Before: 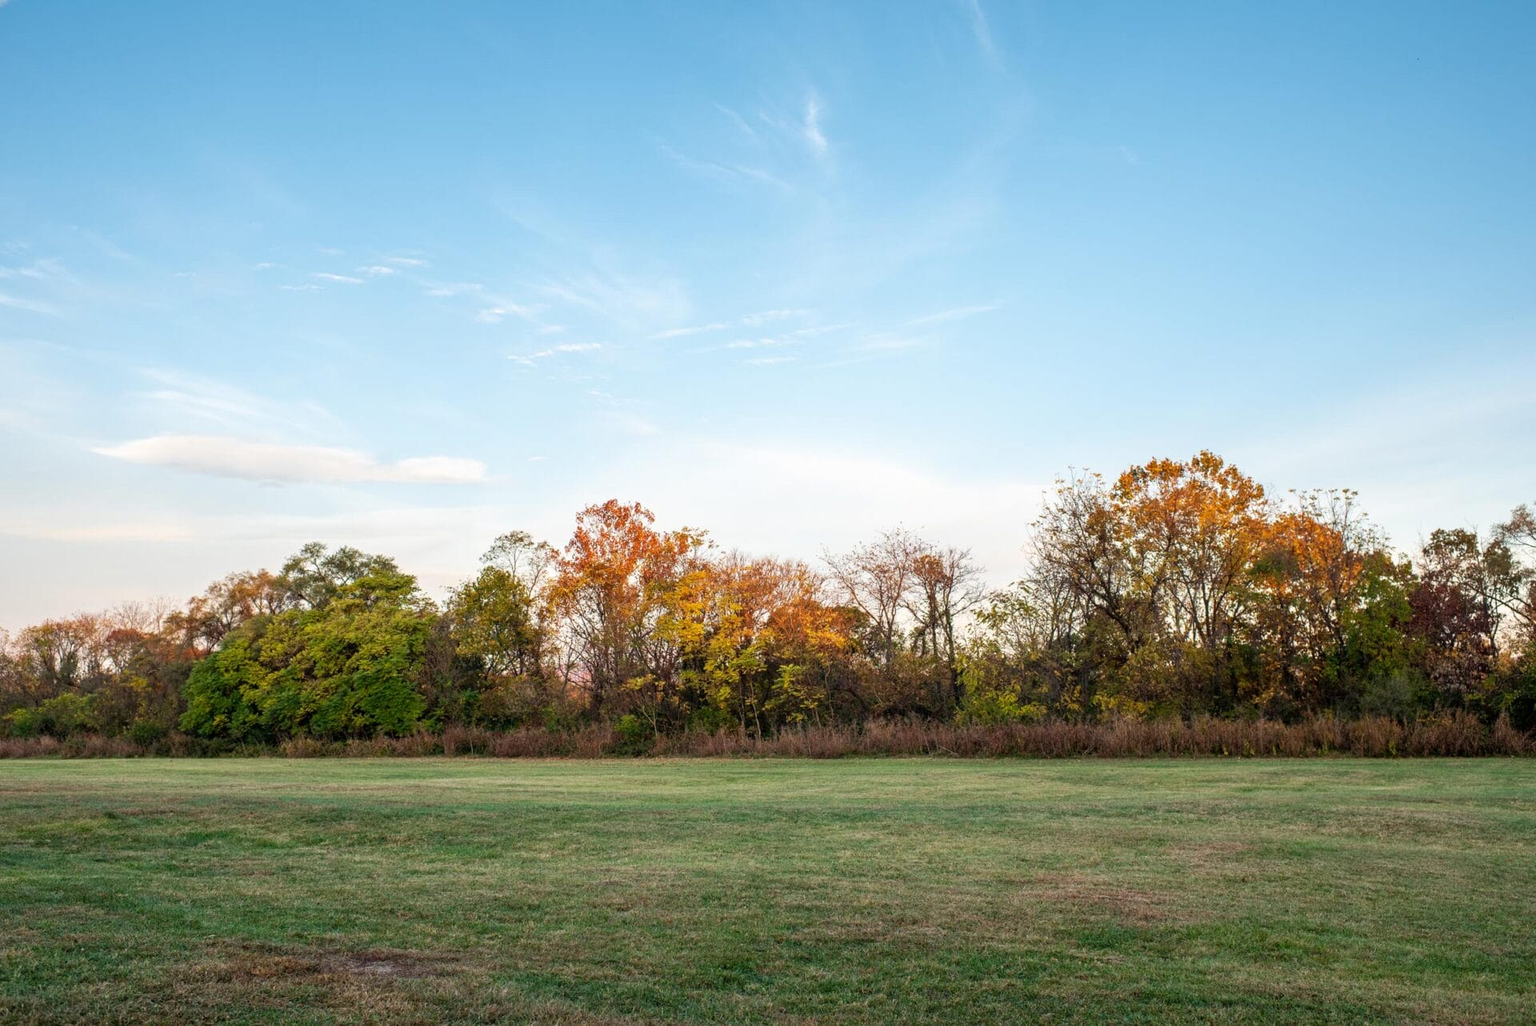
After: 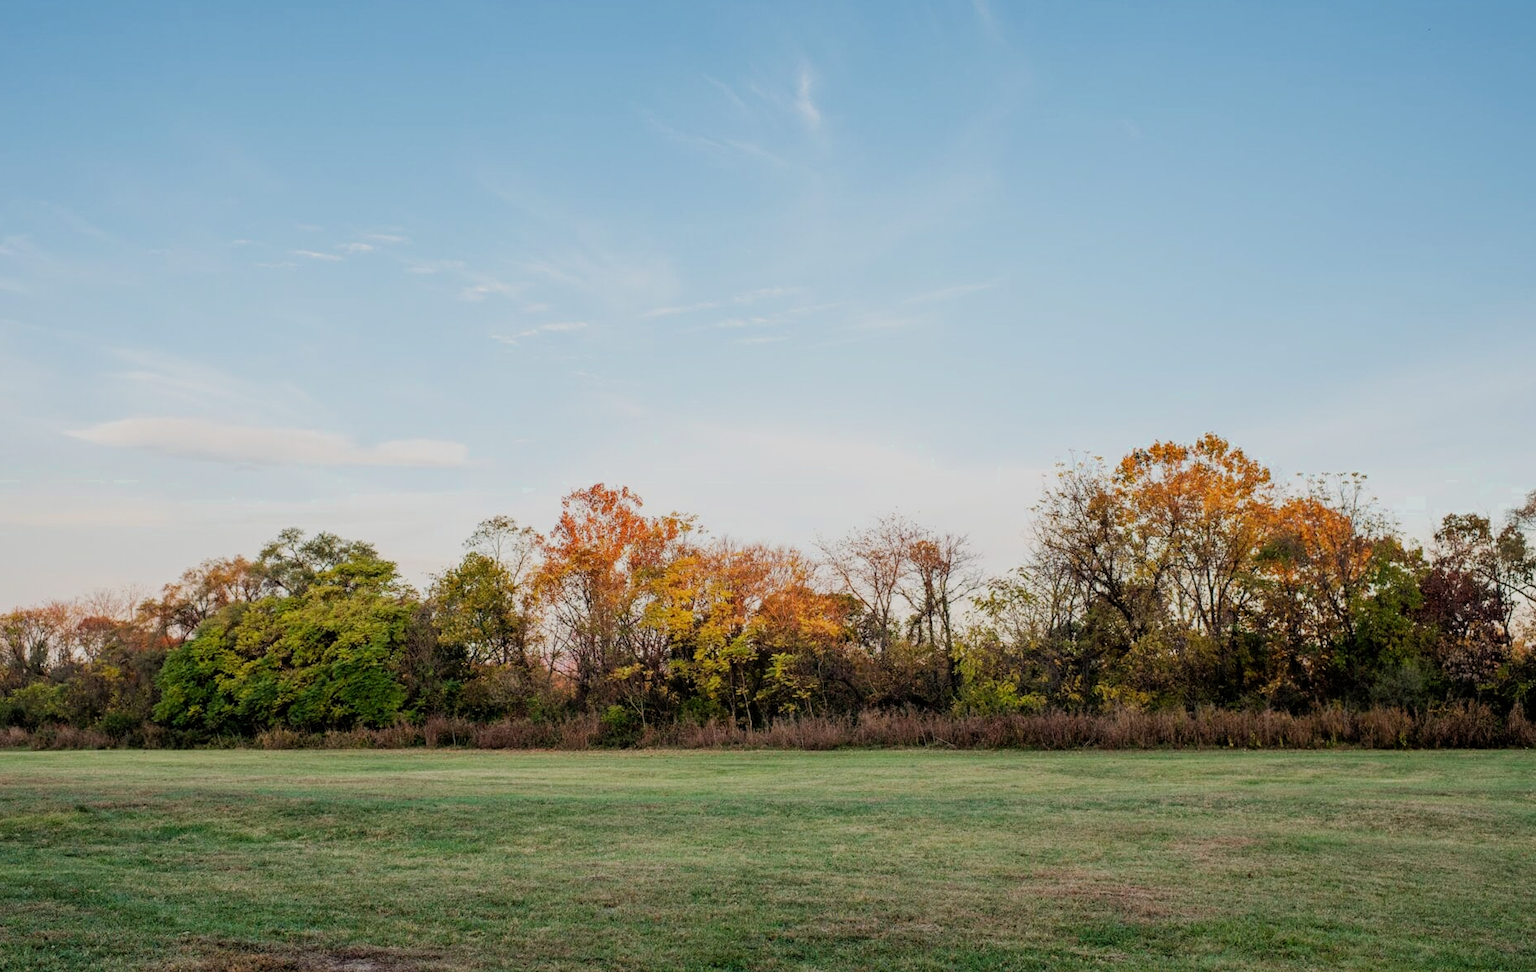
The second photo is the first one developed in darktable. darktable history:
color zones: curves: ch0 [(0.25, 0.5) (0.423, 0.5) (0.443, 0.5) (0.521, 0.756) (0.568, 0.5) (0.576, 0.5) (0.75, 0.5)]; ch1 [(0.25, 0.5) (0.423, 0.5) (0.443, 0.5) (0.539, 0.873) (0.624, 0.565) (0.631, 0.5) (0.75, 0.5)]
exposure: compensate highlight preservation false
filmic rgb: black relative exposure -7.65 EV, white relative exposure 4.56 EV, hardness 3.61
crop: left 2.056%, top 3.025%, right 0.885%, bottom 4.977%
